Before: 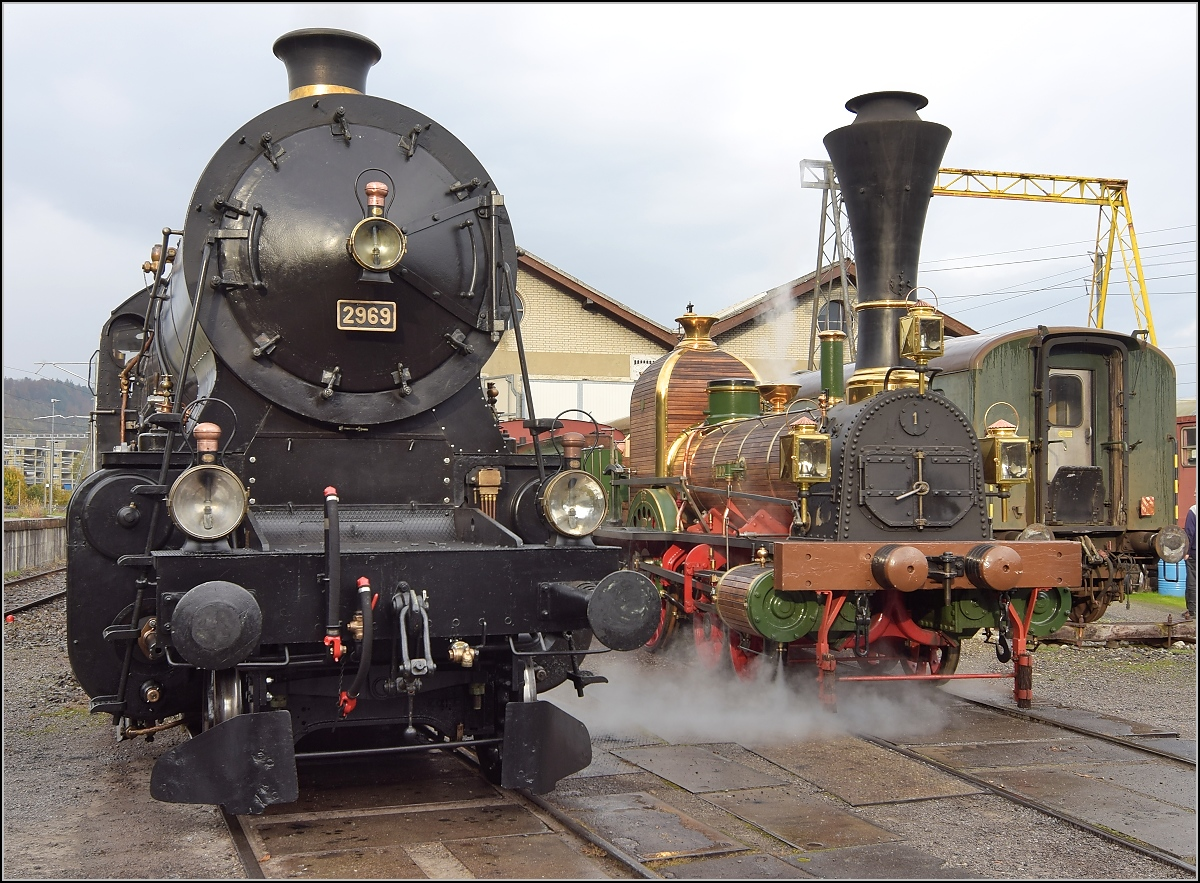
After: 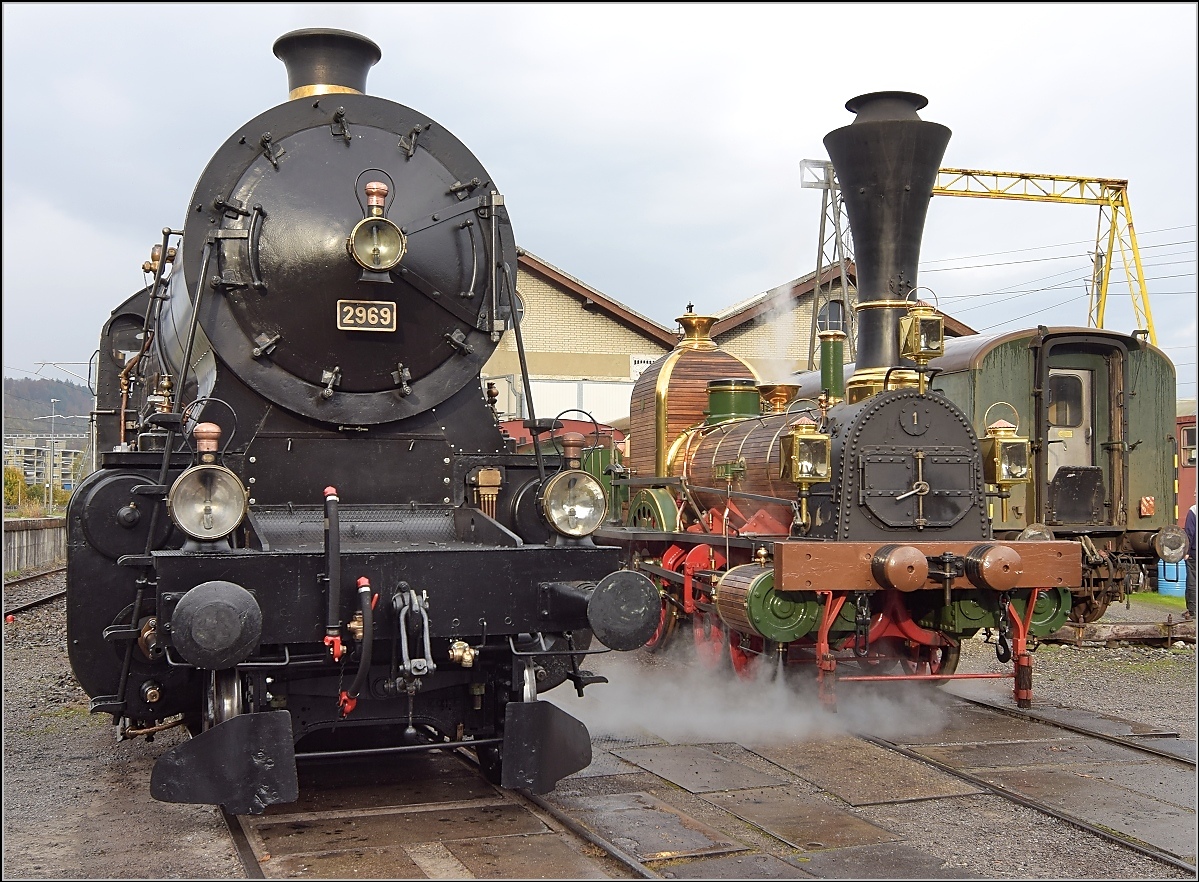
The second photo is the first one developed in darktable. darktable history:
sharpen: amount 0.217
crop: left 0.012%
